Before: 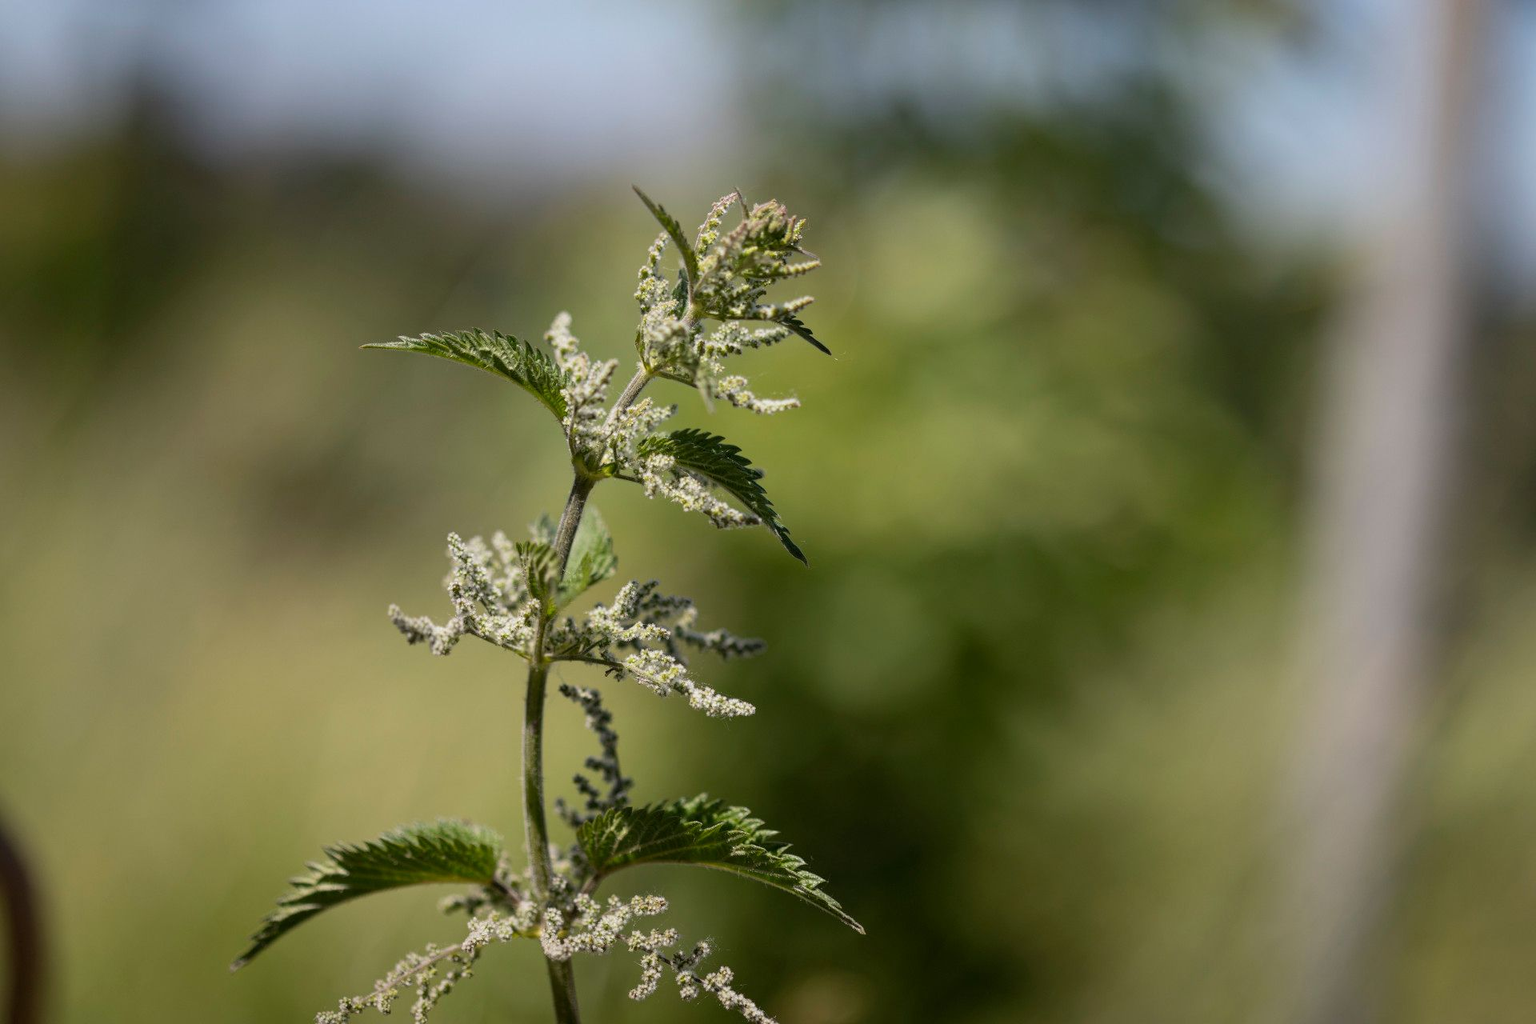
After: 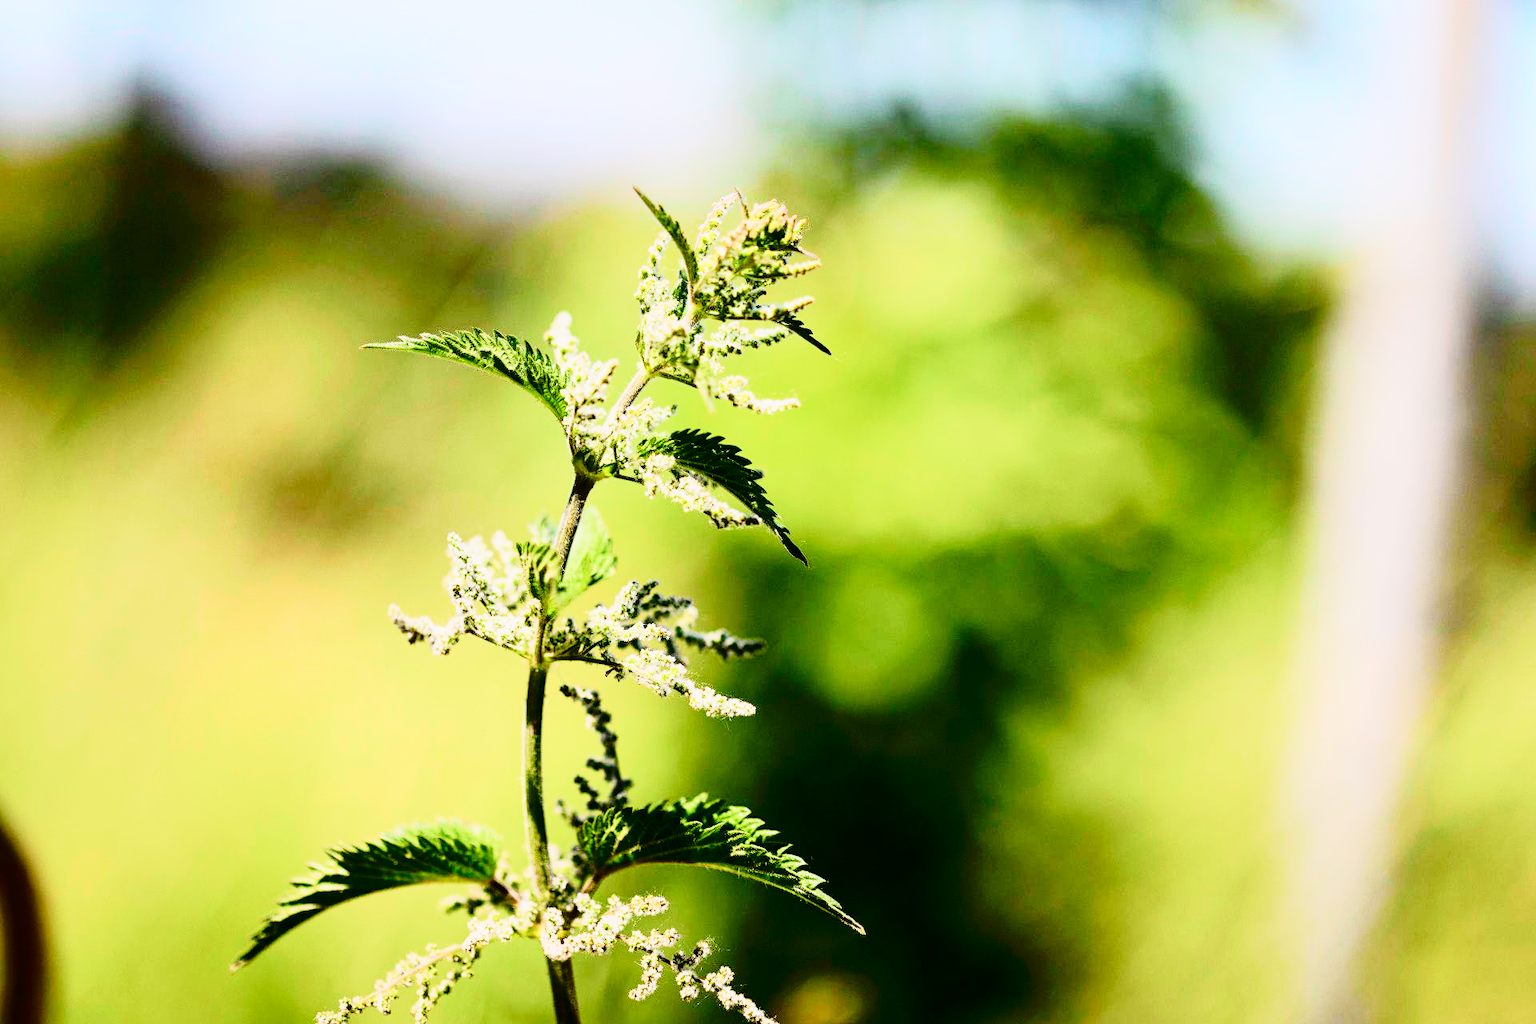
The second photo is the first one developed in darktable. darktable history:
exposure: compensate highlight preservation false
tone curve: curves: ch0 [(0, 0) (0.187, 0.12) (0.392, 0.438) (0.704, 0.86) (0.858, 0.938) (1, 0.981)]; ch1 [(0, 0) (0.402, 0.36) (0.476, 0.456) (0.498, 0.501) (0.518, 0.521) (0.58, 0.598) (0.619, 0.663) (0.692, 0.744) (1, 1)]; ch2 [(0, 0) (0.427, 0.417) (0.483, 0.481) (0.503, 0.503) (0.526, 0.53) (0.563, 0.585) (0.626, 0.703) (0.699, 0.753) (0.997, 0.858)], color space Lab, independent channels
base curve: curves: ch0 [(0, 0) (0, 0) (0.002, 0.001) (0.008, 0.003) (0.019, 0.011) (0.037, 0.037) (0.064, 0.11) (0.102, 0.232) (0.152, 0.379) (0.216, 0.524) (0.296, 0.665) (0.394, 0.789) (0.512, 0.881) (0.651, 0.945) (0.813, 0.986) (1, 1)], preserve colors none
